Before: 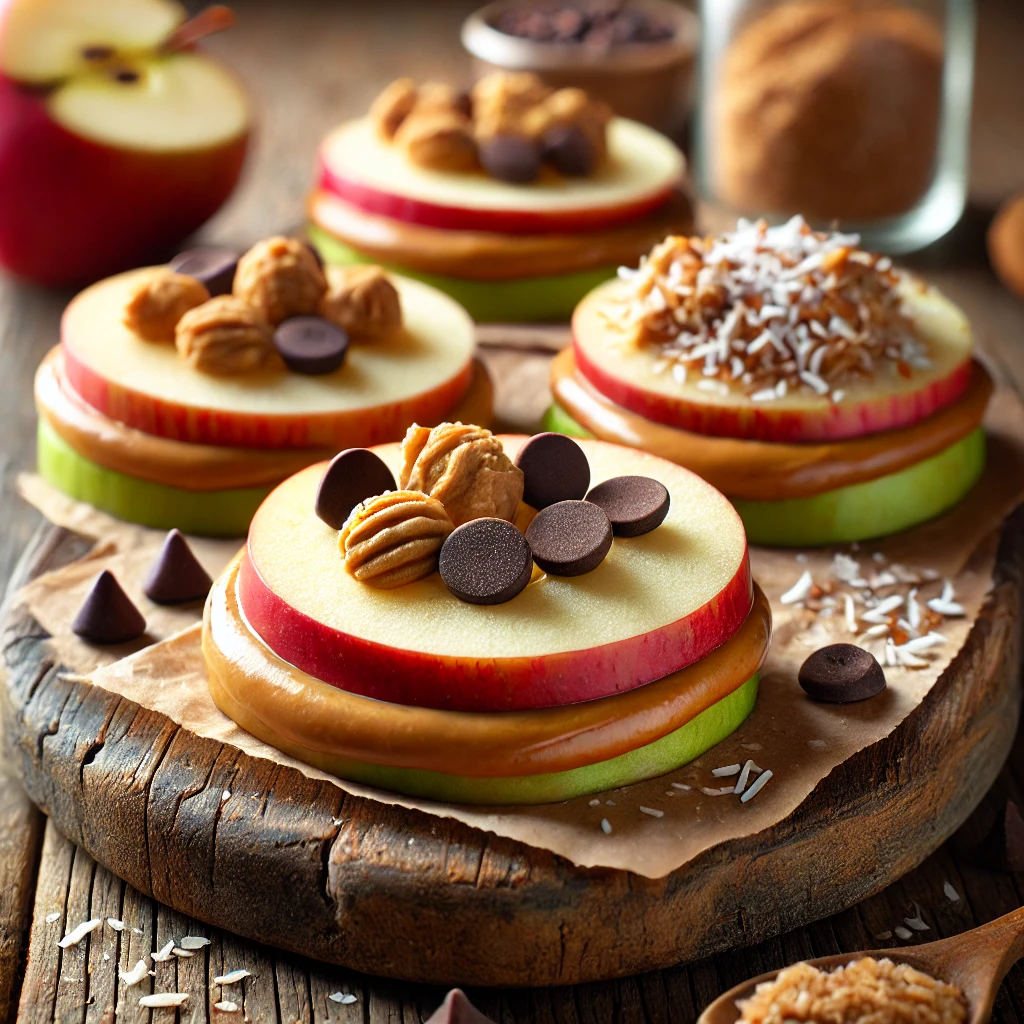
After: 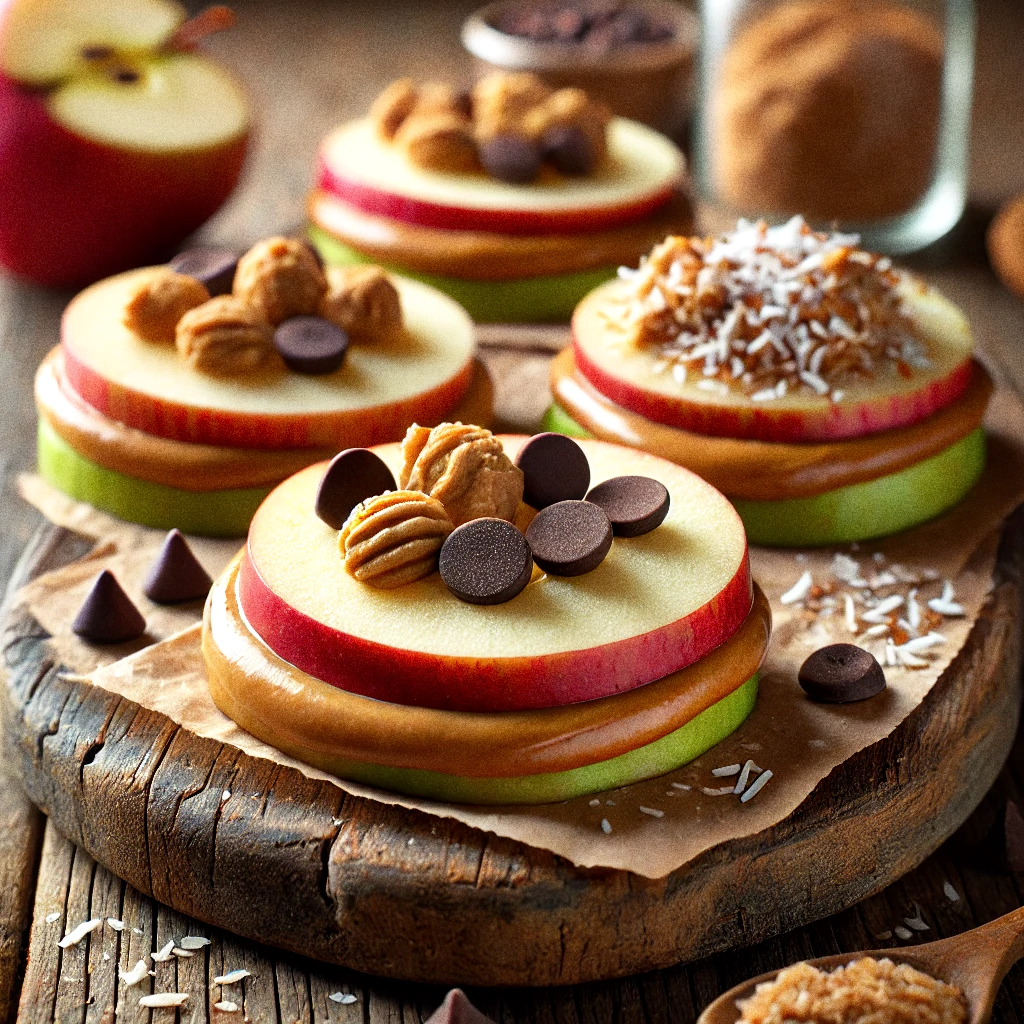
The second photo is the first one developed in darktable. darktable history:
local contrast: mode bilateral grid, contrast 20, coarseness 50, detail 120%, midtone range 0.2
grain: coarseness 11.82 ISO, strength 36.67%, mid-tones bias 74.17%
